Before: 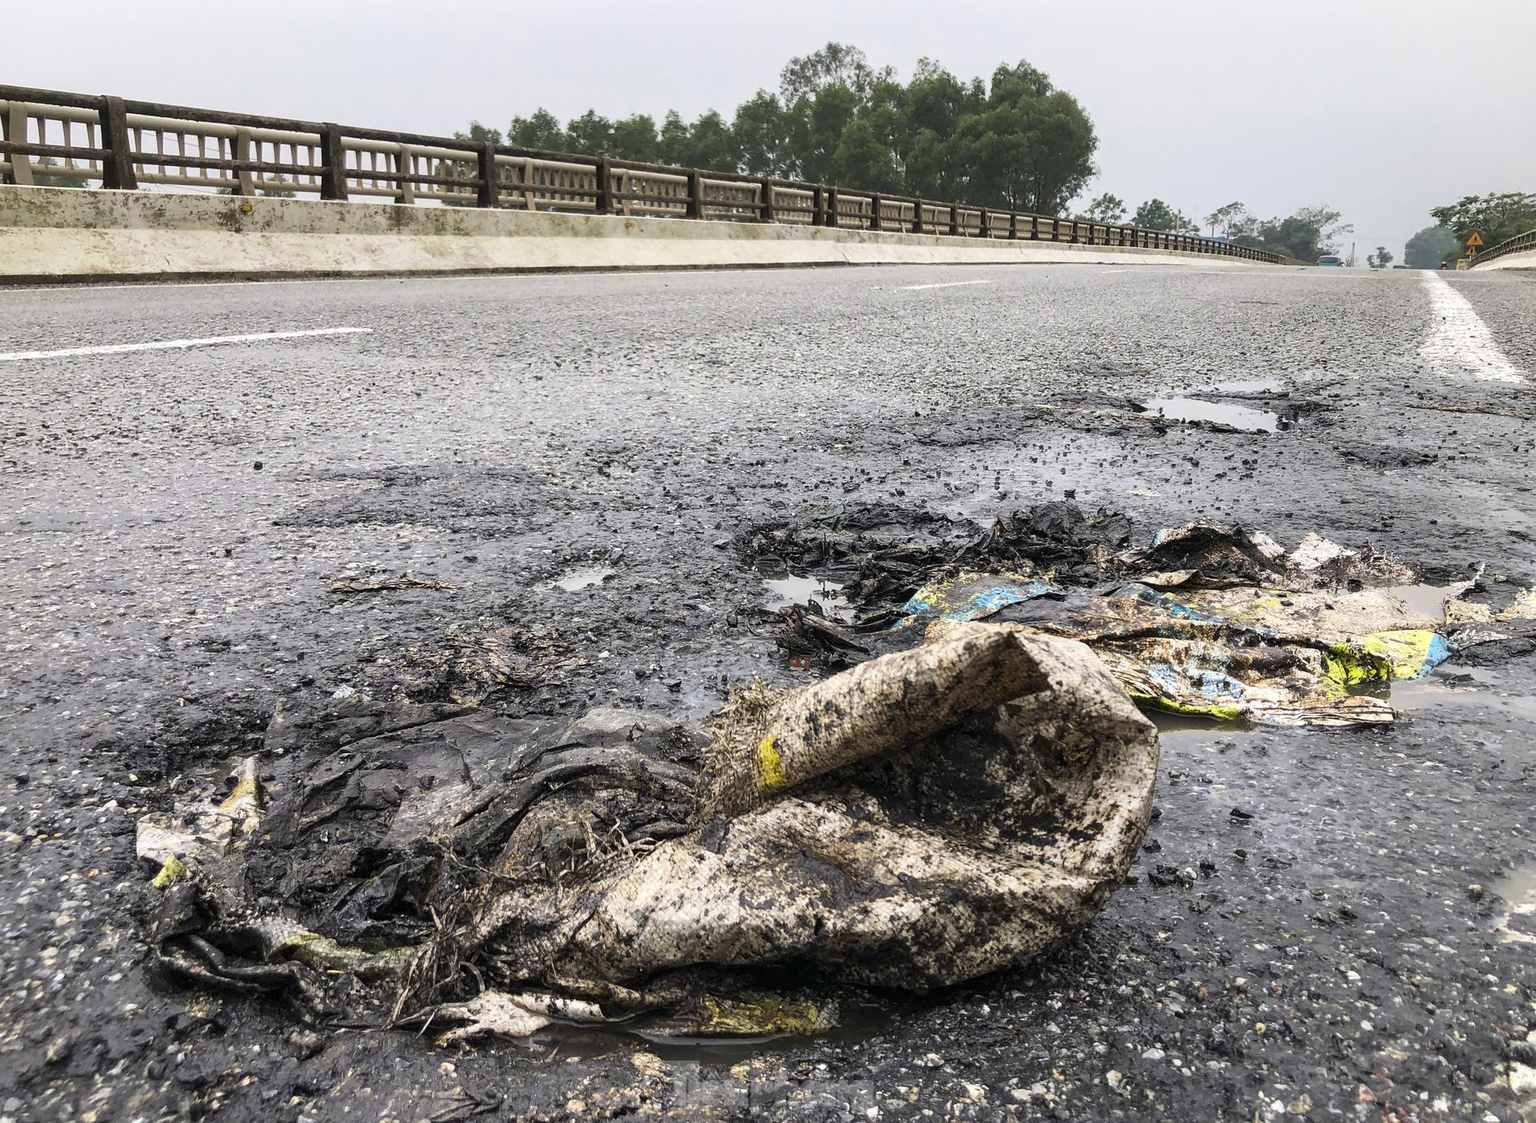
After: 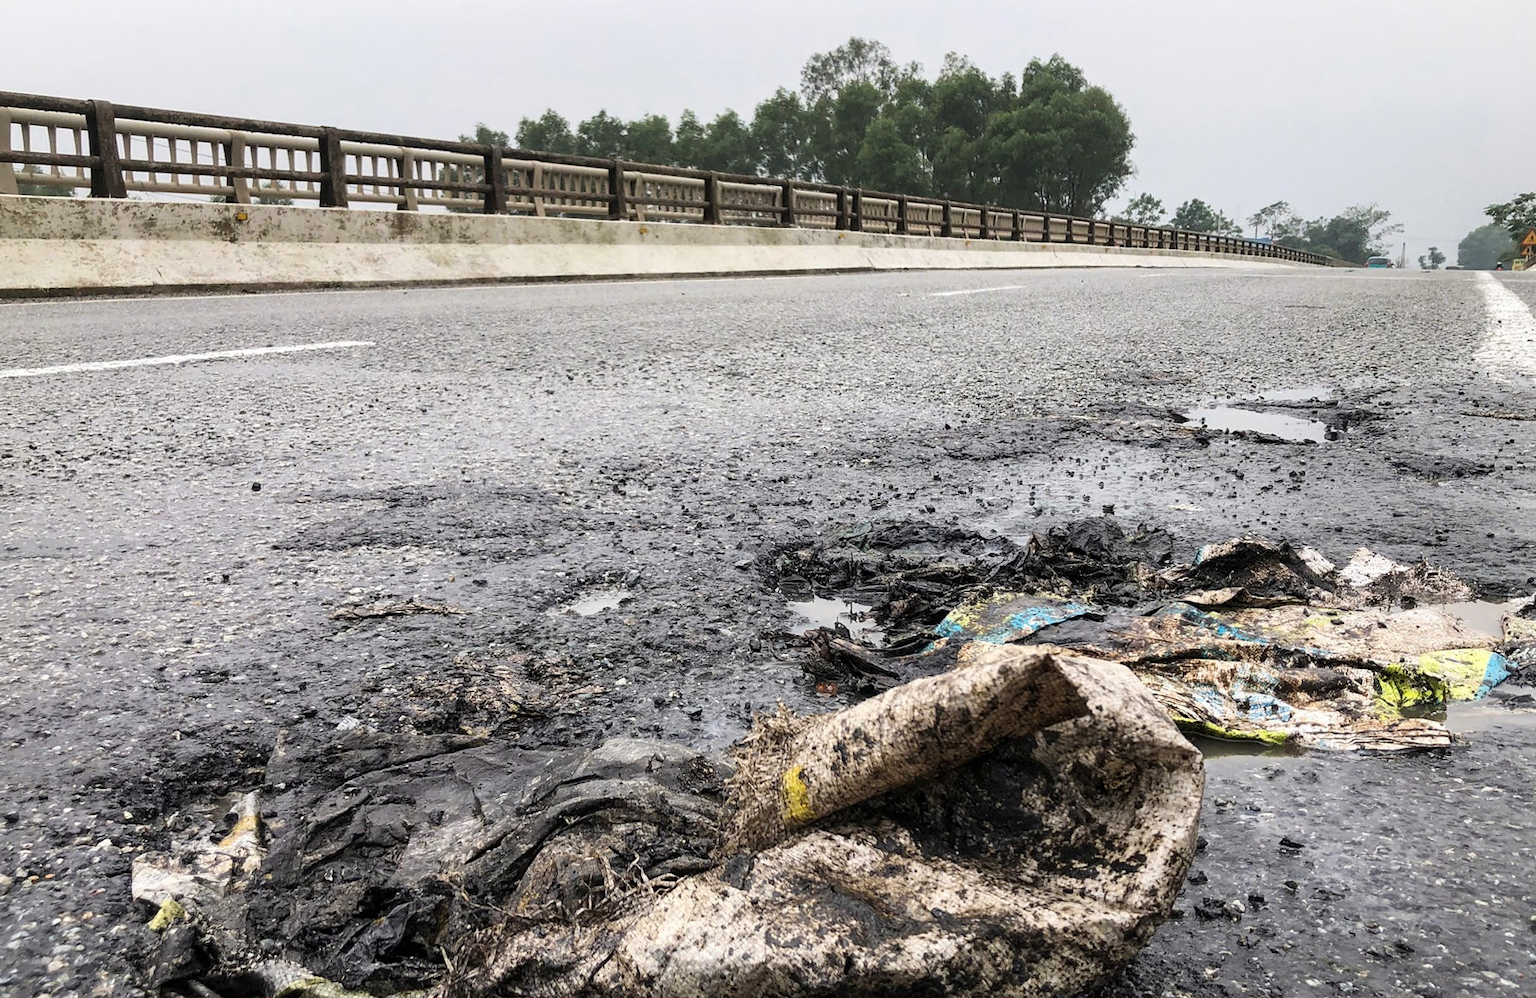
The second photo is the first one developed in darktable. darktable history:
contrast brightness saturation: saturation -0.169
crop and rotate: angle 0.491°, left 0.315%, right 3.265%, bottom 14.255%
